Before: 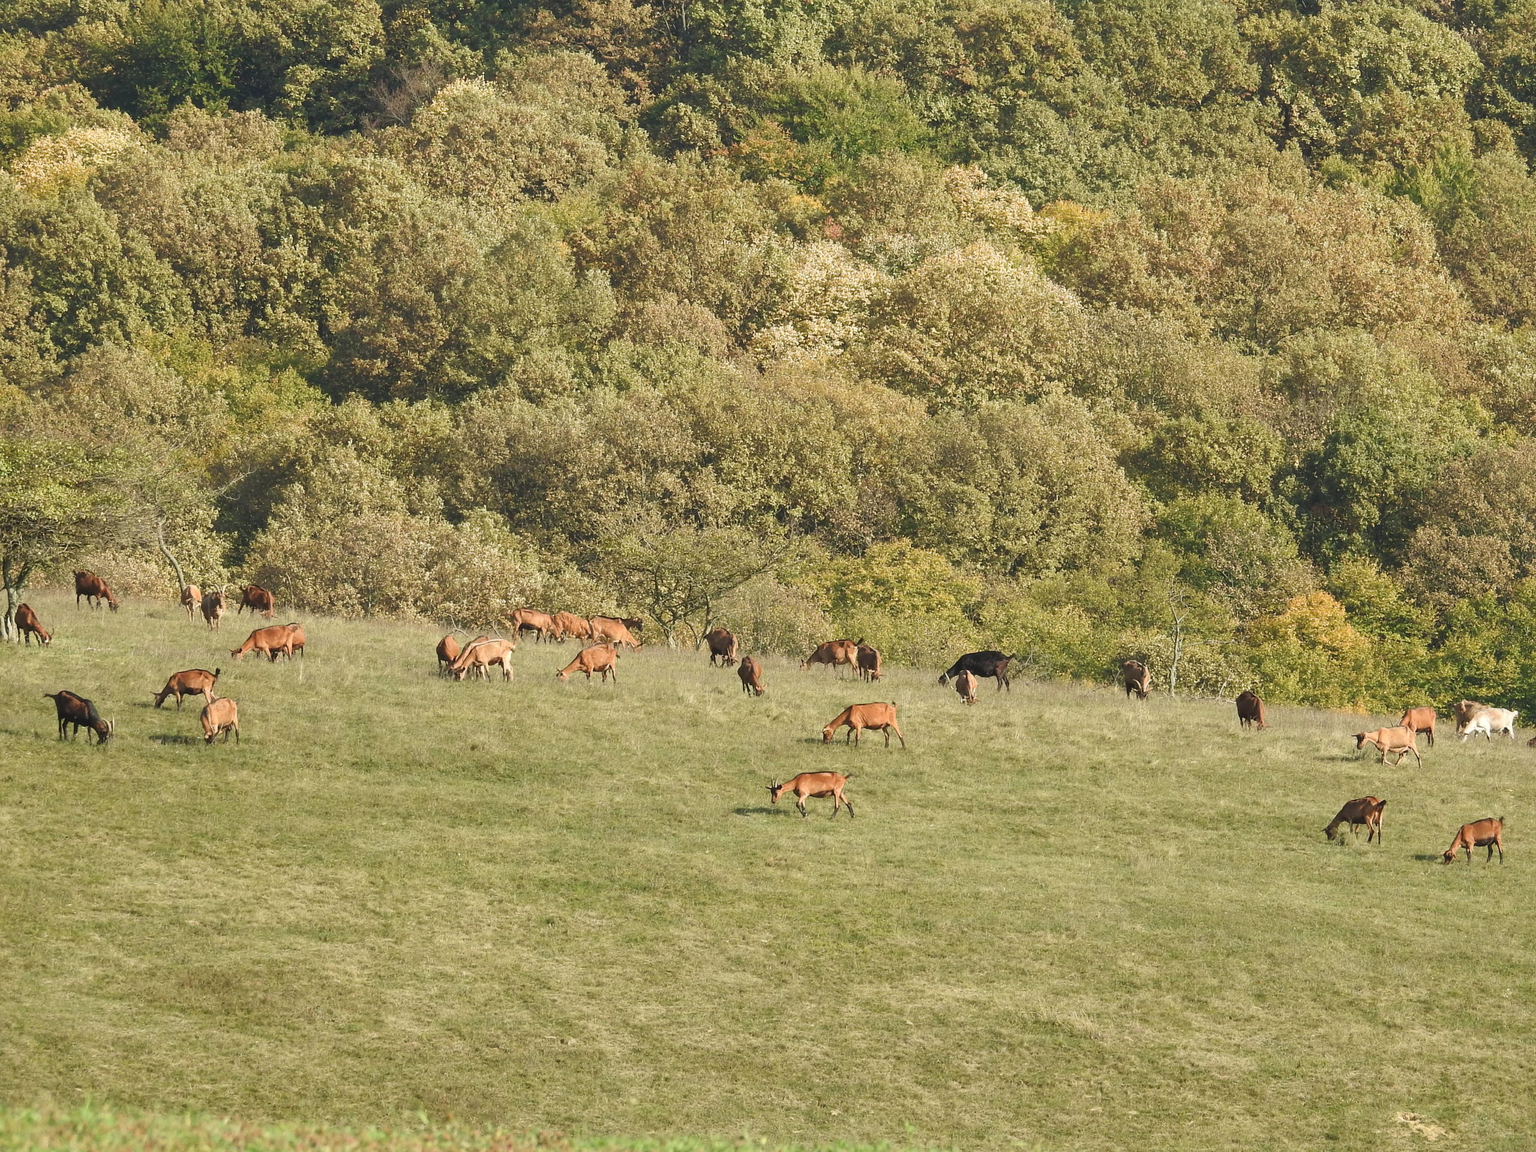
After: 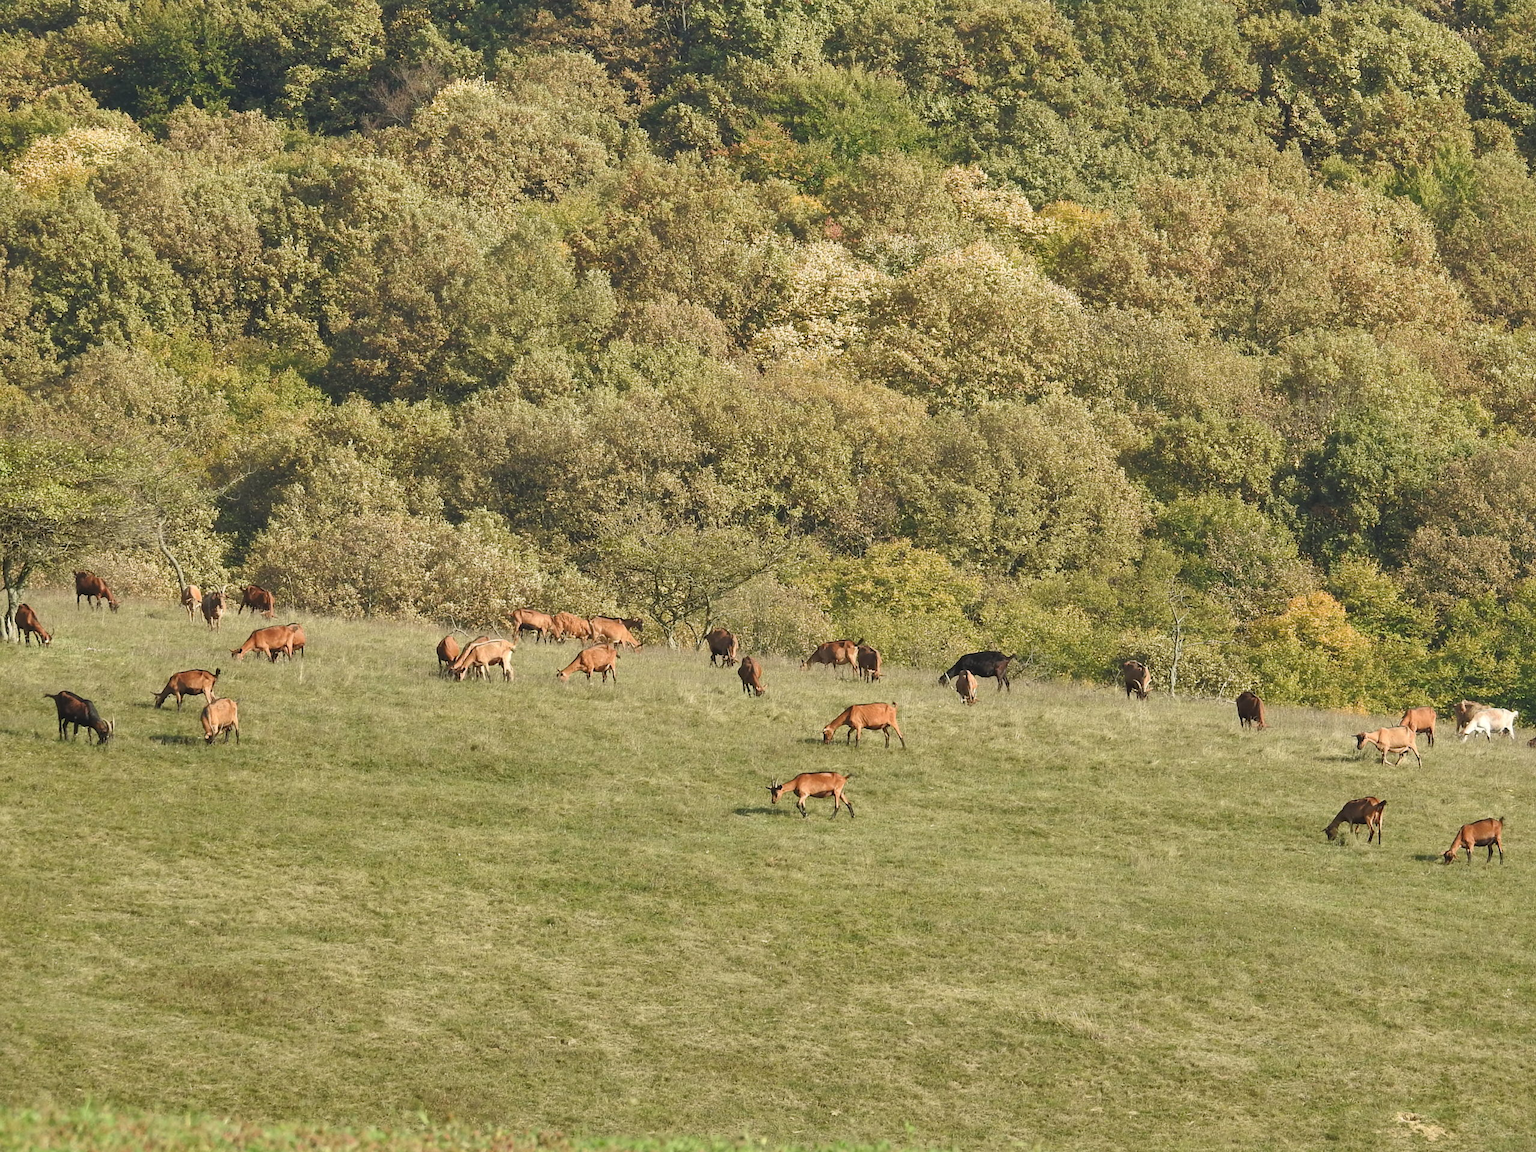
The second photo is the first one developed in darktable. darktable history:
tone equalizer: on, module defaults
shadows and highlights: shadows color adjustment 97.66%, soften with gaussian
